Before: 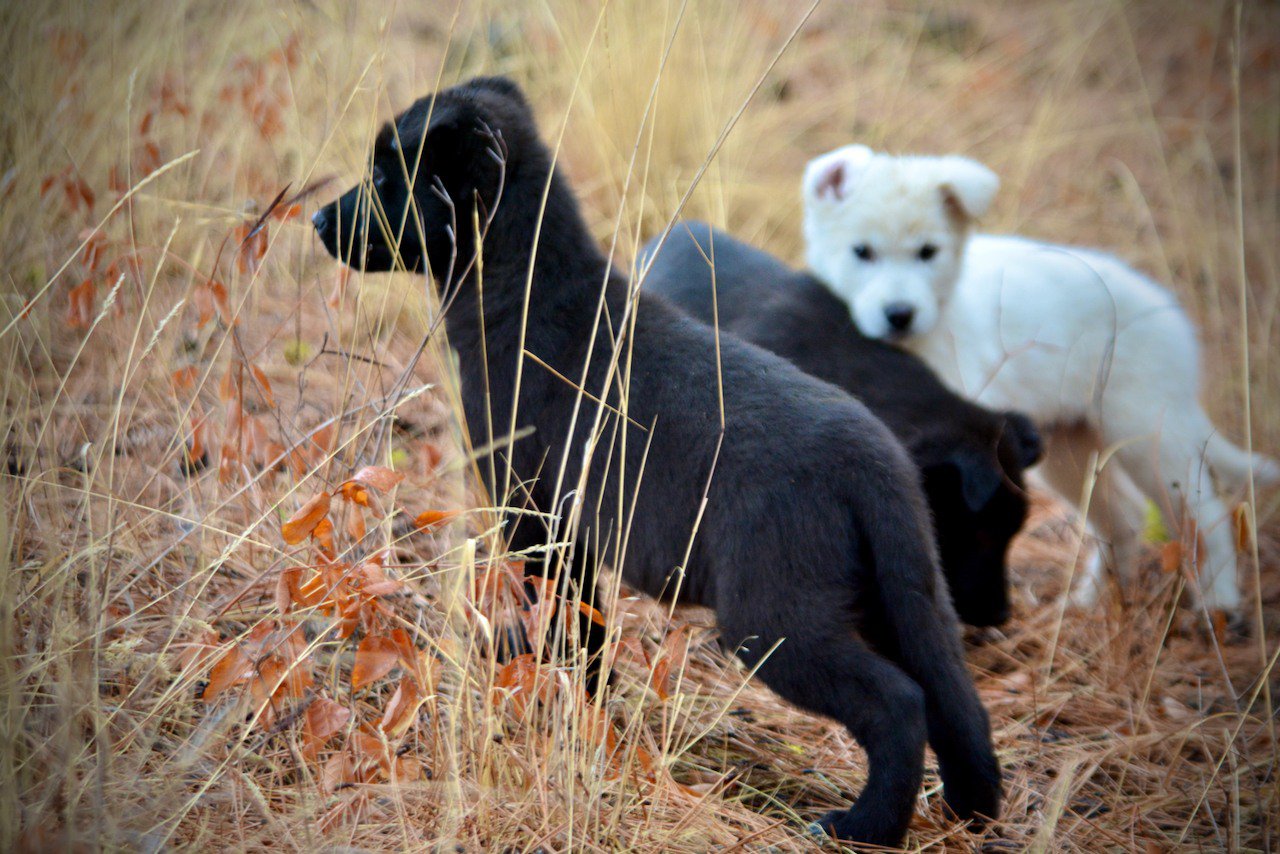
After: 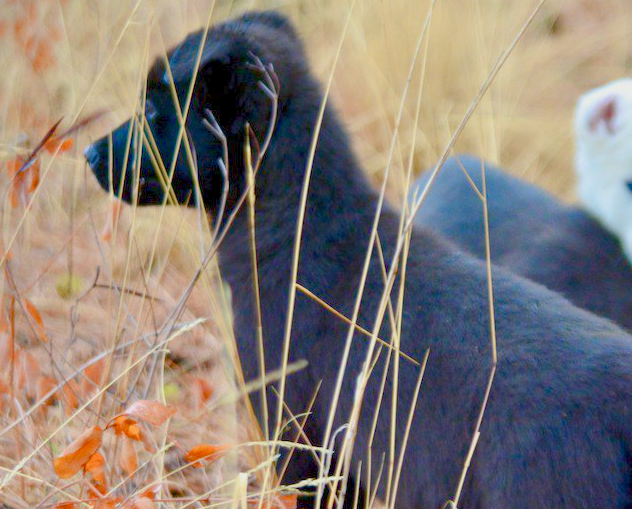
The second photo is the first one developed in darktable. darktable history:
exposure: exposure 0.697 EV, compensate highlight preservation false
crop: left 17.876%, top 7.748%, right 32.728%, bottom 32.593%
color balance rgb: shadows lift › chroma 1.94%, shadows lift › hue 263.44°, linear chroma grading › global chroma 15.118%, perceptual saturation grading › global saturation 25.382%, perceptual saturation grading › highlights -50.312%, perceptual saturation grading › shadows 31.205%, contrast -29.976%
